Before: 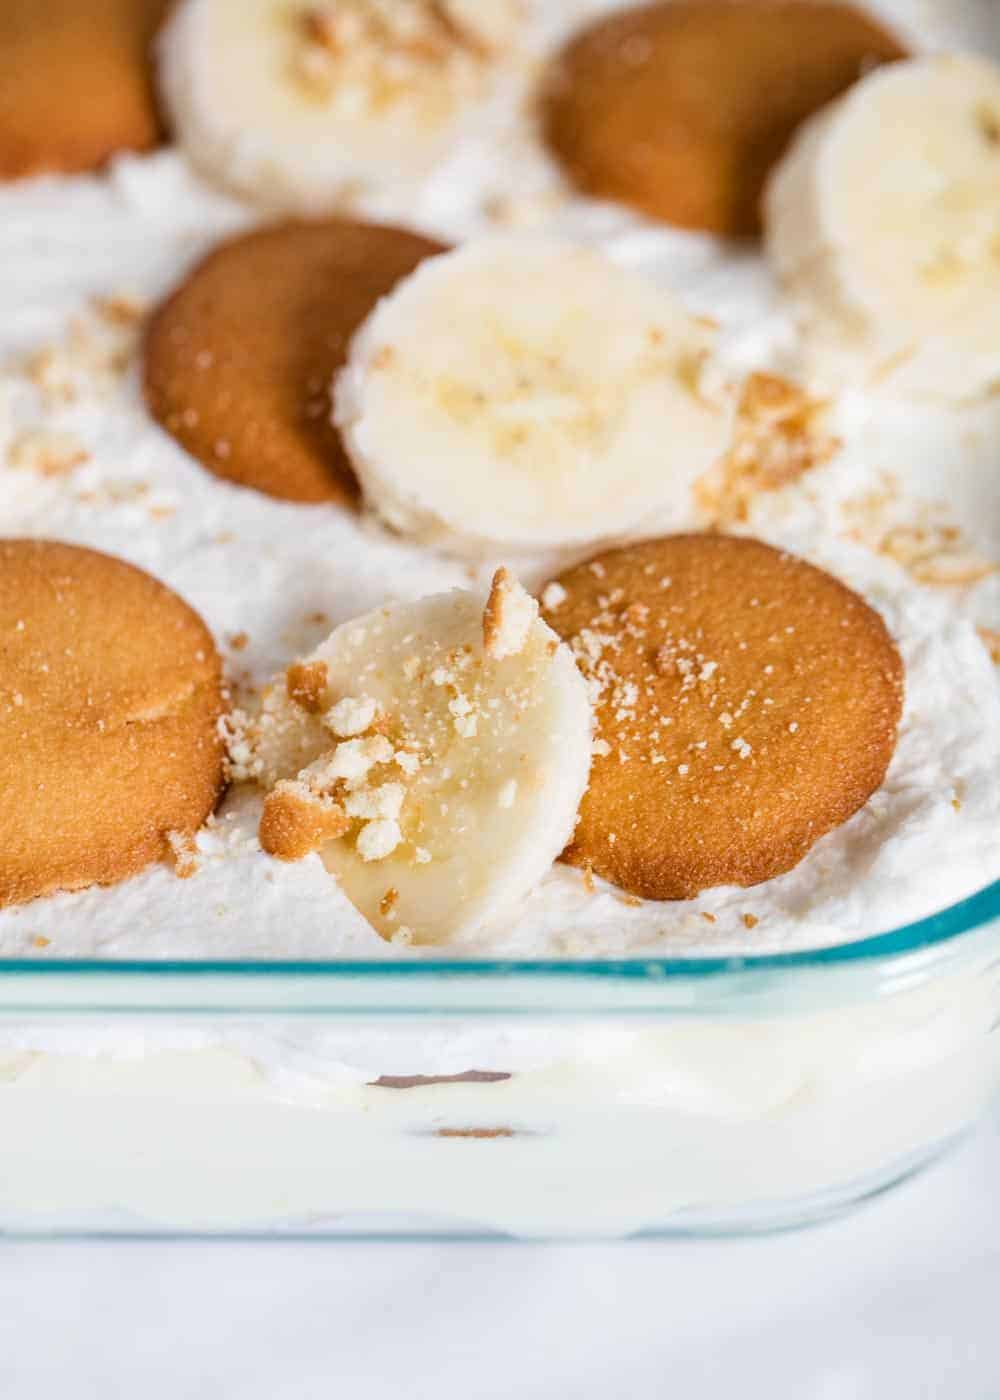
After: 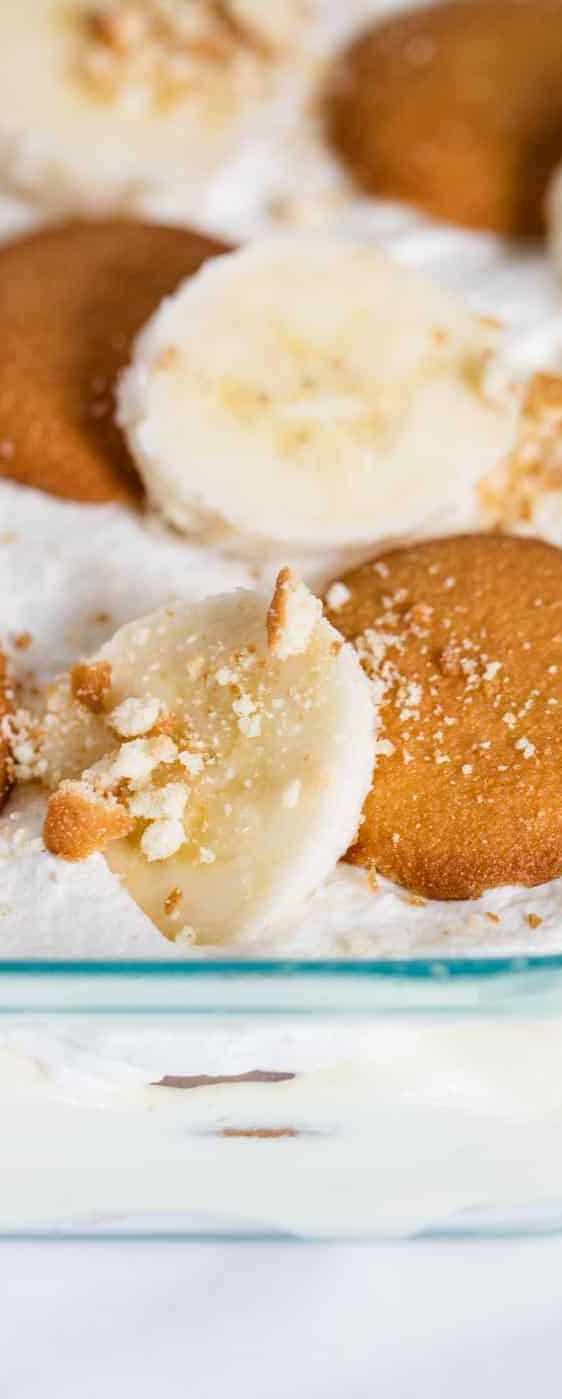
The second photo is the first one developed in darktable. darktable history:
crop: left 21.653%, right 22.057%, bottom 0.005%
